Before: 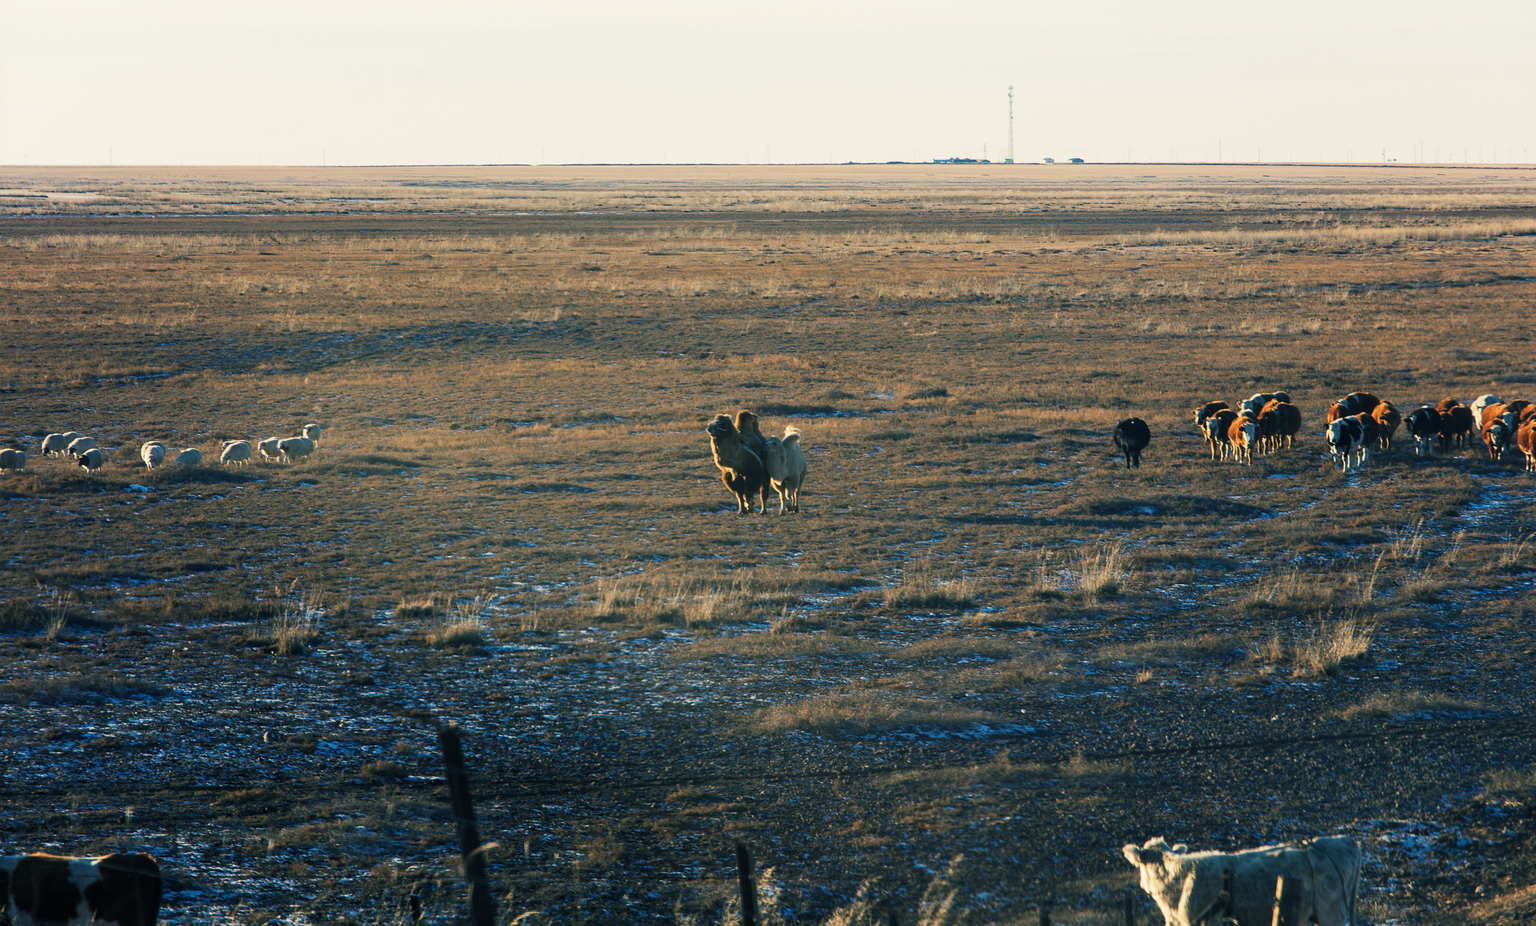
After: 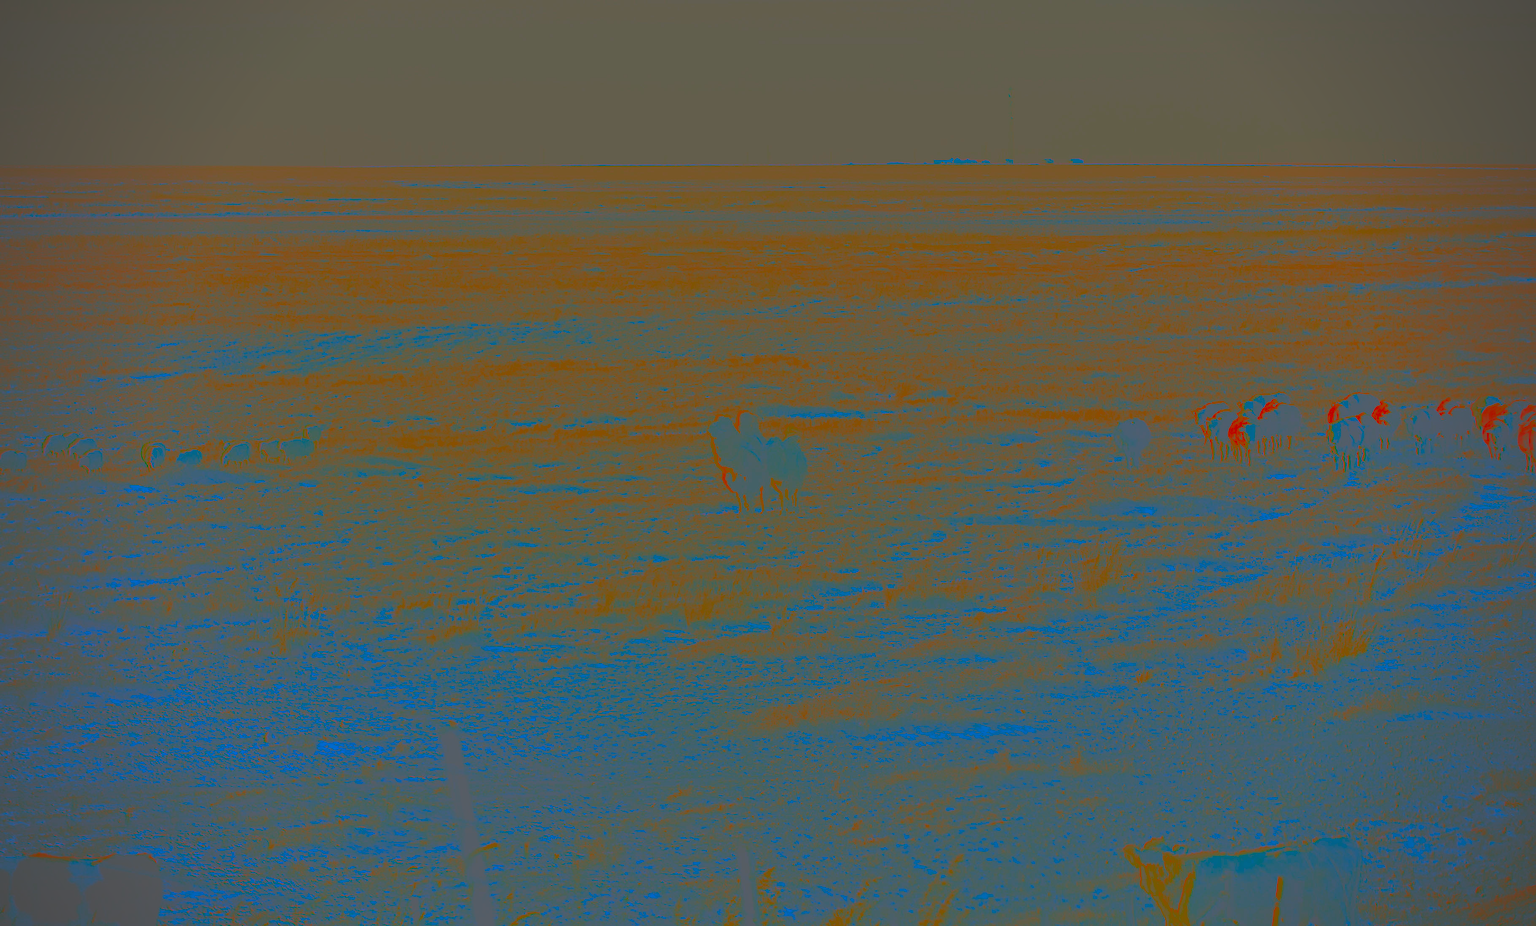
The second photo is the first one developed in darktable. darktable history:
contrast brightness saturation: contrast -0.99, brightness -0.17, saturation 0.75
vignetting: on, module defaults
